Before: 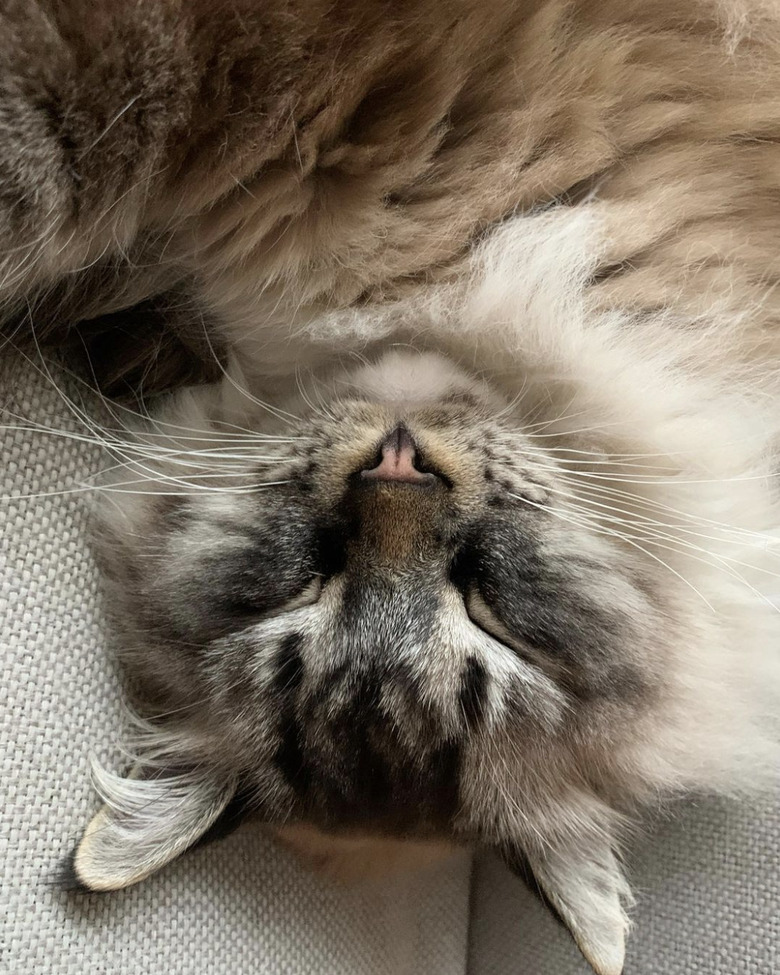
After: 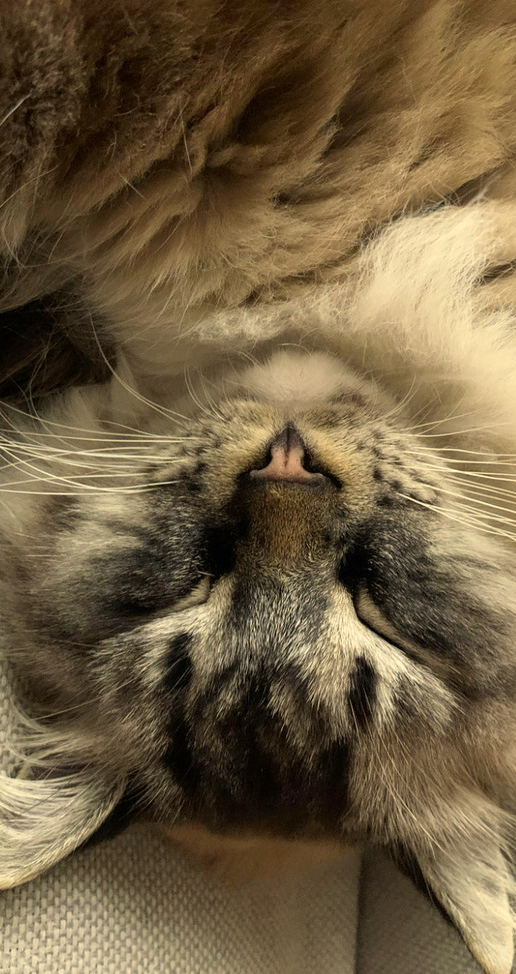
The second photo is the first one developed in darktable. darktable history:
color correction: highlights a* 2.59, highlights b* 22.85
crop and rotate: left 14.324%, right 19.405%
